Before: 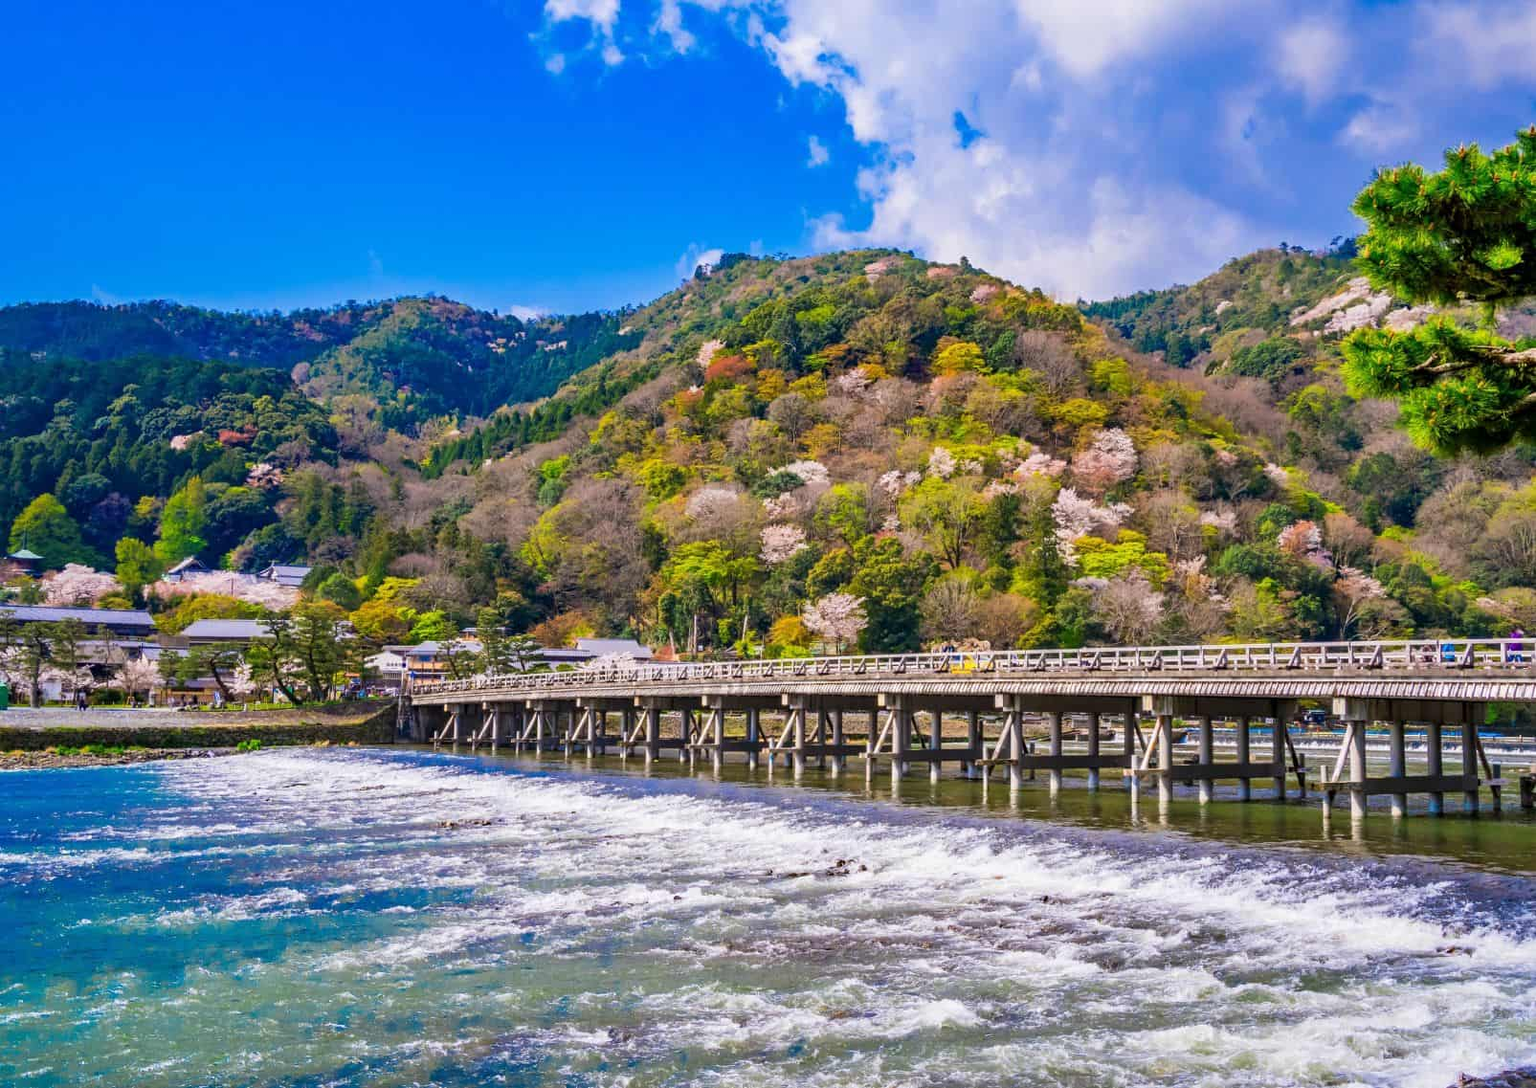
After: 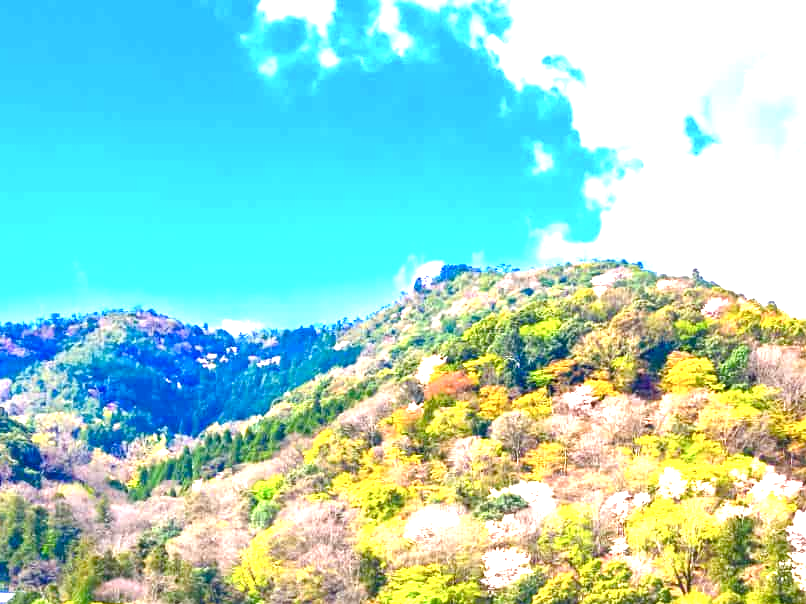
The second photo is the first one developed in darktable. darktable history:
exposure: exposure 1.996 EV, compensate highlight preservation false
color balance rgb: global offset › luminance 0.472%, global offset › hue 57.93°, perceptual saturation grading › global saturation 20%, perceptual saturation grading › highlights -25.278%, perceptual saturation grading › shadows 24.031%
crop: left 19.441%, right 30.322%, bottom 46.867%
